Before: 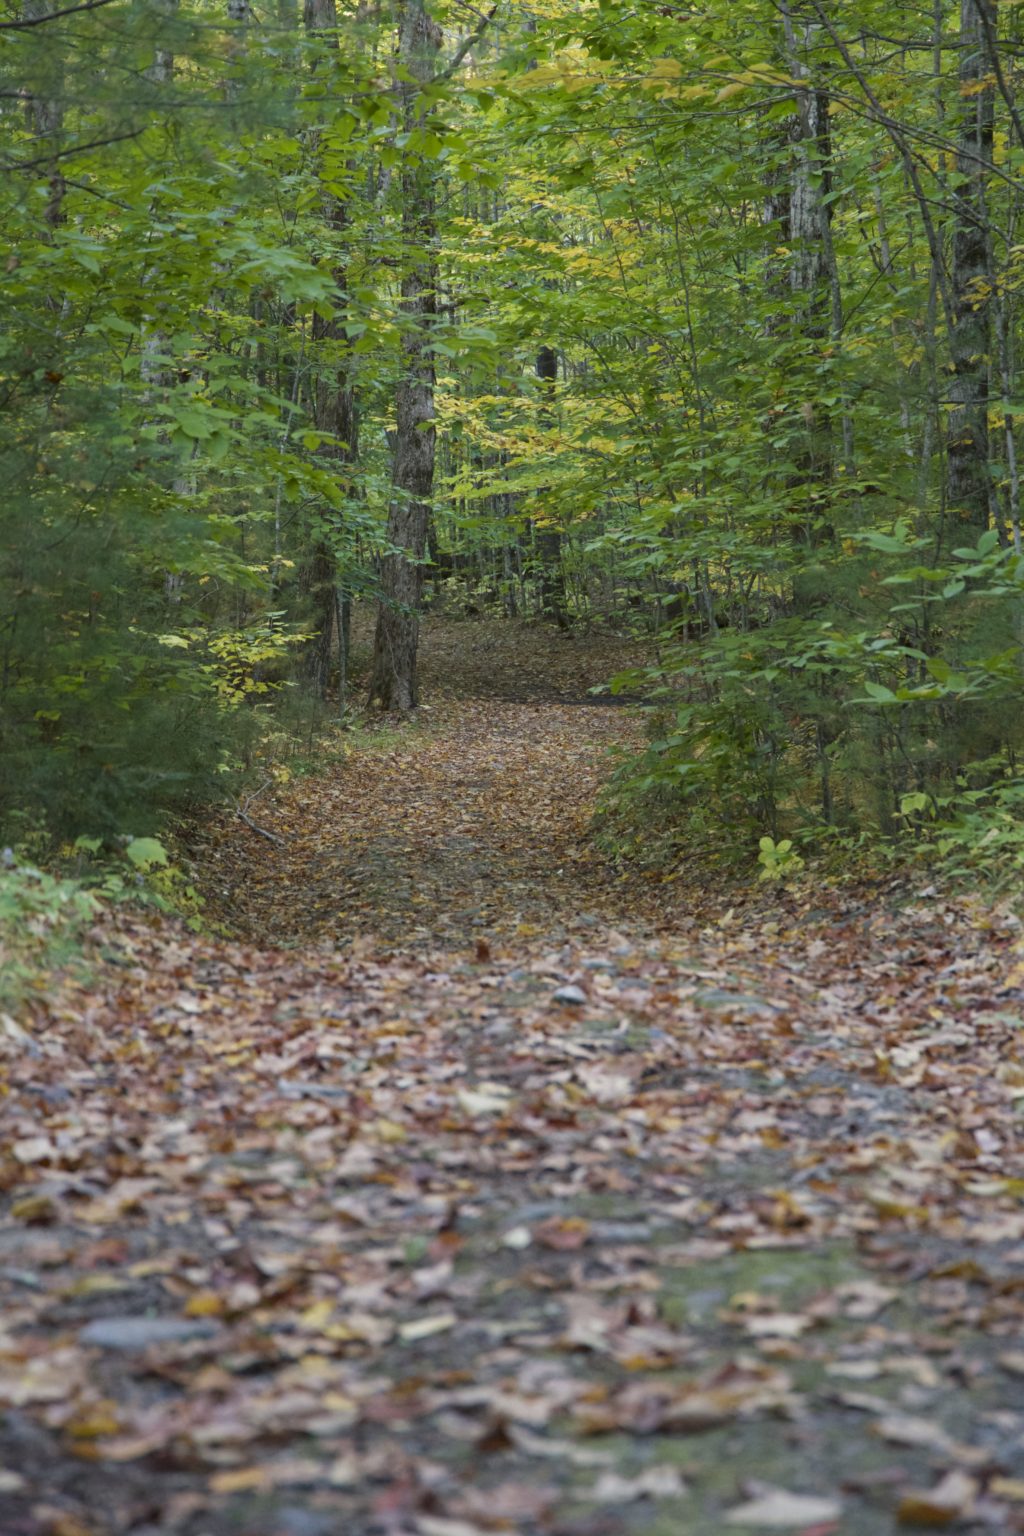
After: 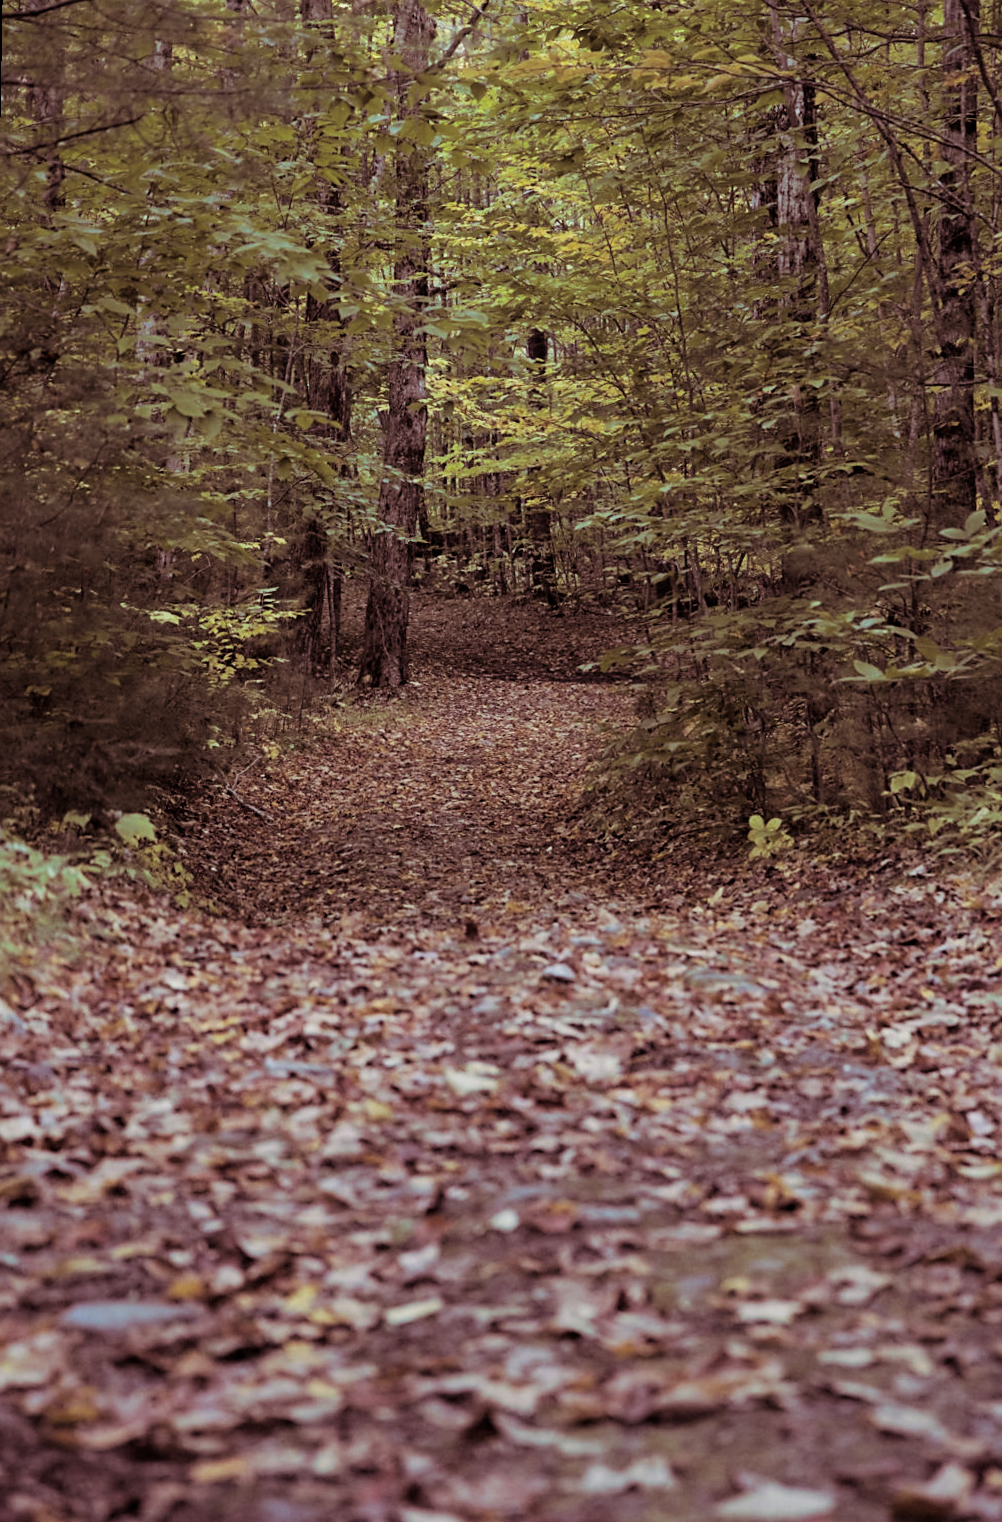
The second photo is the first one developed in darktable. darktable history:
rotate and perspective: rotation 0.226°, lens shift (vertical) -0.042, crop left 0.023, crop right 0.982, crop top 0.006, crop bottom 0.994
sharpen: radius 1.864, amount 0.398, threshold 1.271
filmic rgb: black relative exposure -5 EV, white relative exposure 3.2 EV, hardness 3.42, contrast 1.2, highlights saturation mix -30%
split-toning: on, module defaults
white balance: emerald 1
